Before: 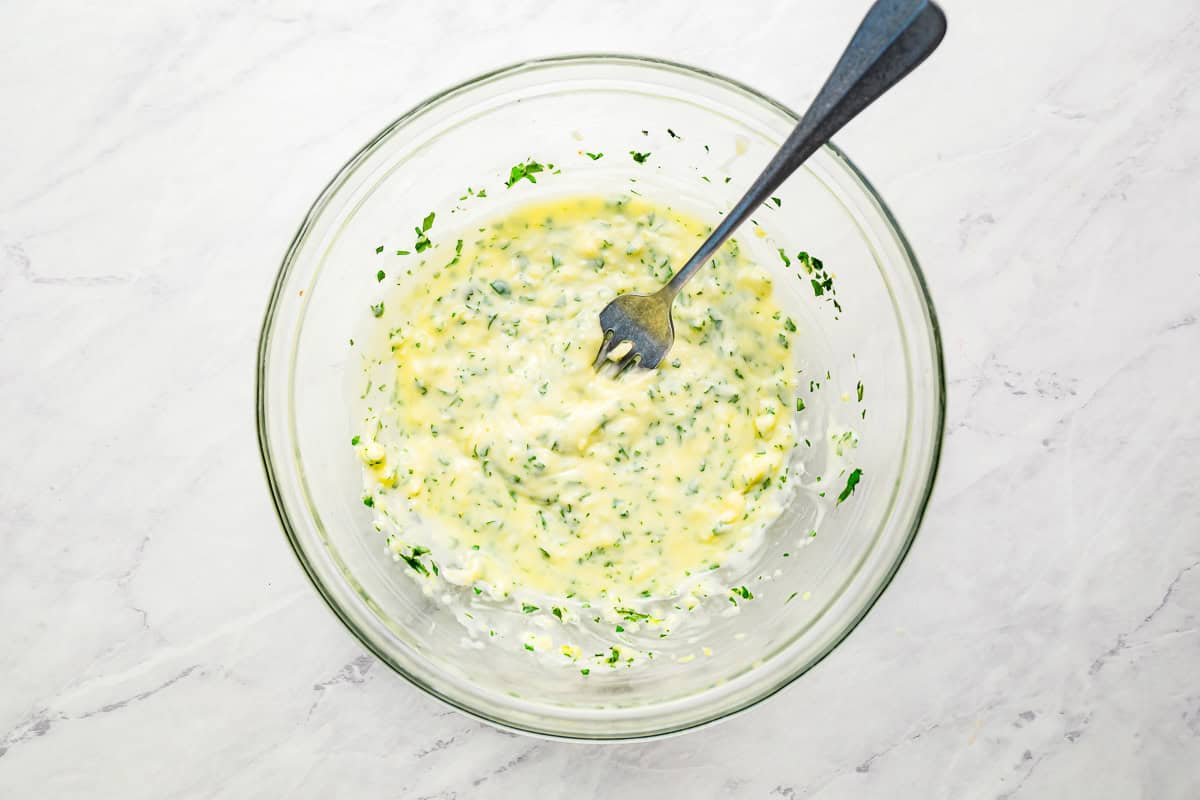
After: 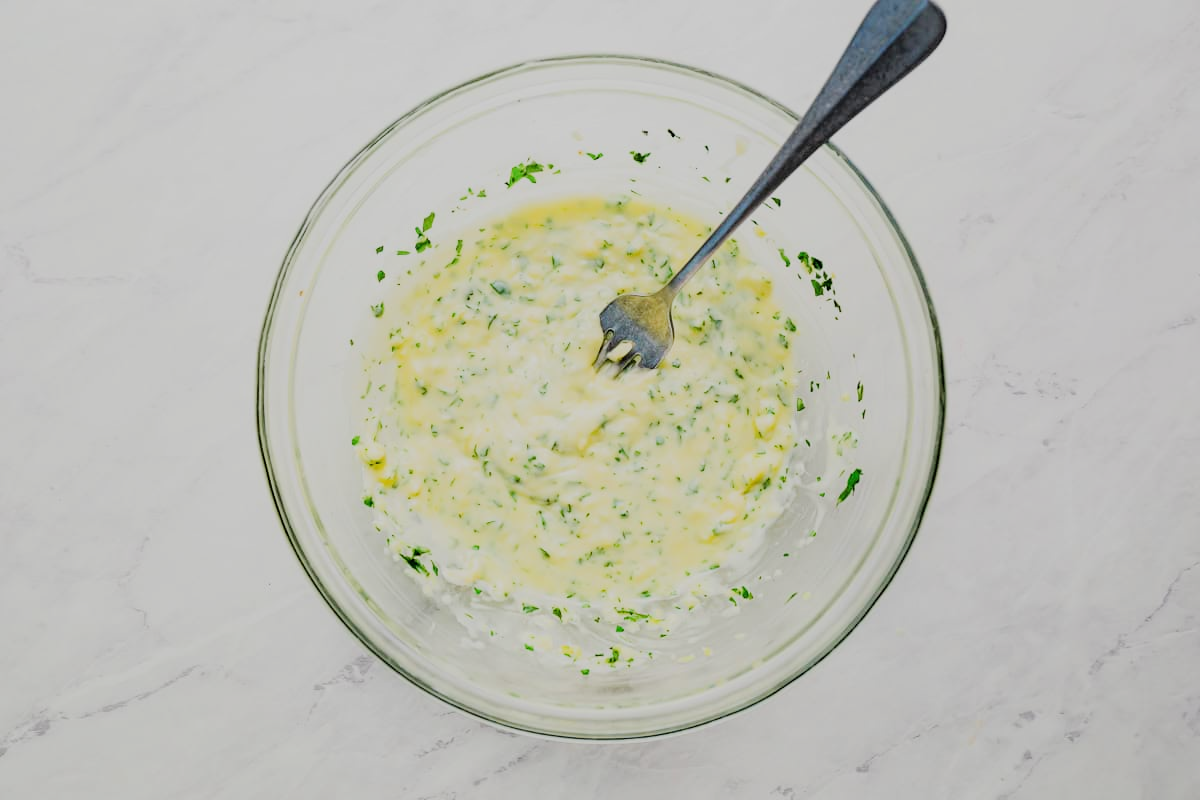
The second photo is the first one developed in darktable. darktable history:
filmic rgb: black relative exposure -6.98 EV, white relative exposure 5.63 EV, threshold 5.99 EV, hardness 2.86, enable highlight reconstruction true
